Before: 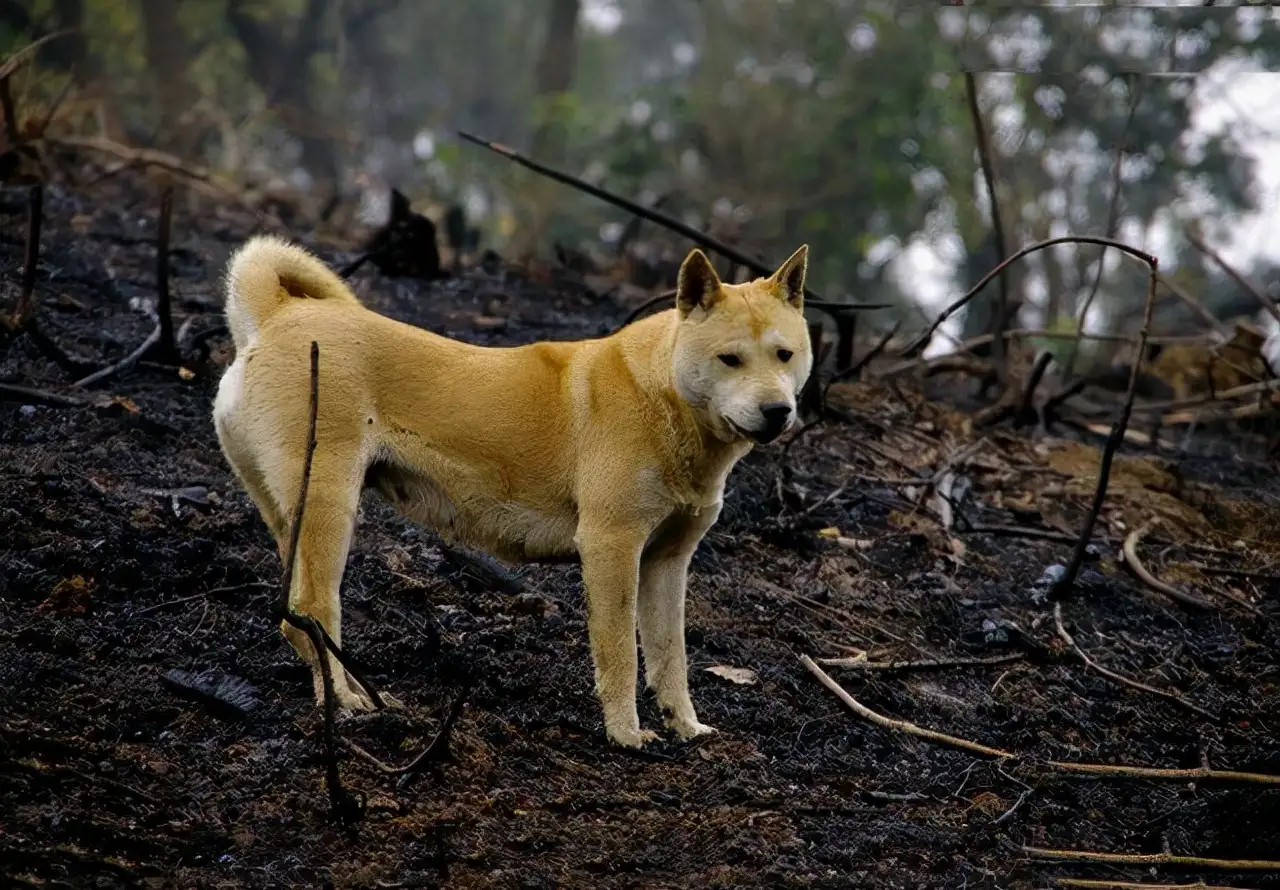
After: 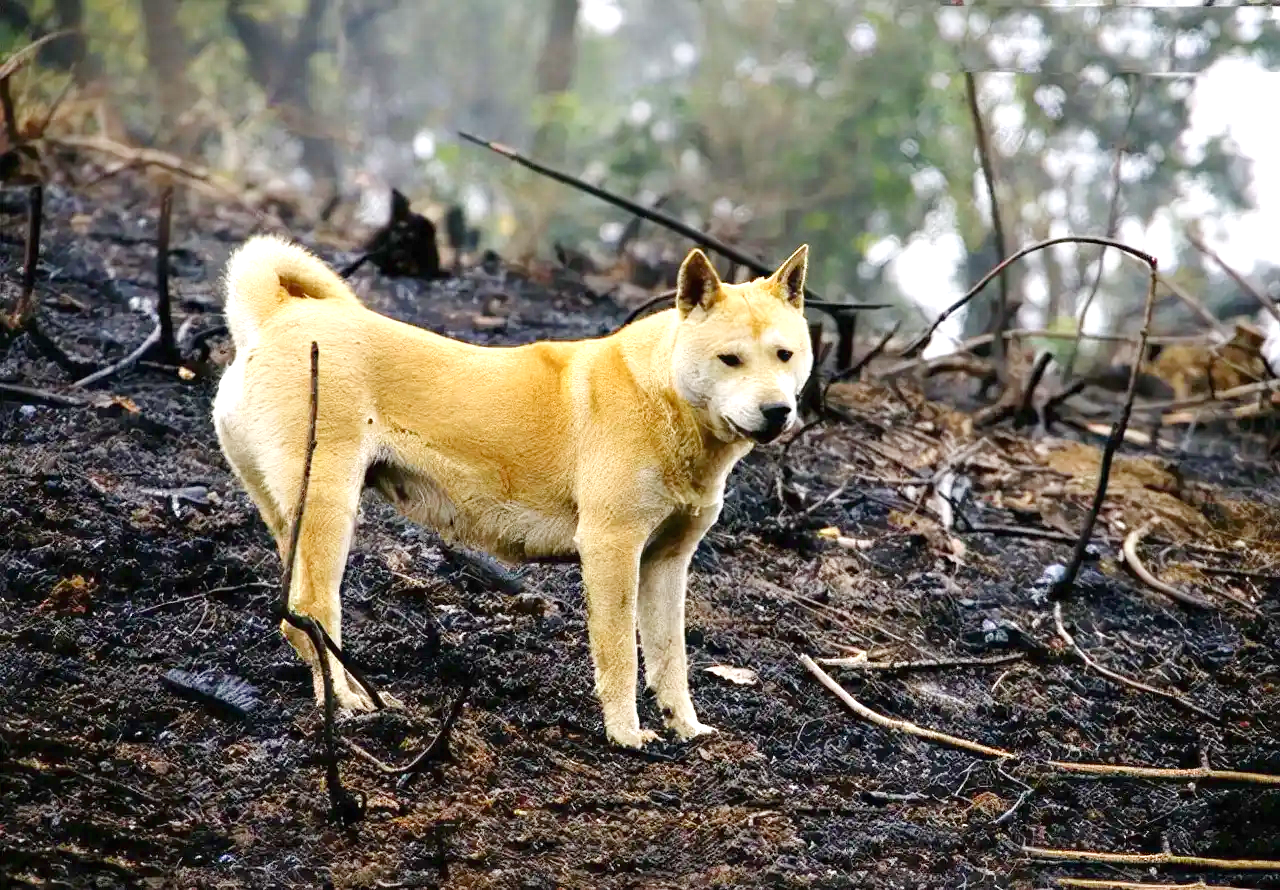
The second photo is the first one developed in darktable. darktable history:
tone curve: curves: ch0 [(0, 0) (0.003, 0.004) (0.011, 0.015) (0.025, 0.033) (0.044, 0.059) (0.069, 0.093) (0.1, 0.133) (0.136, 0.182) (0.177, 0.237) (0.224, 0.3) (0.277, 0.369) (0.335, 0.437) (0.399, 0.511) (0.468, 0.584) (0.543, 0.656) (0.623, 0.729) (0.709, 0.8) (0.801, 0.872) (0.898, 0.935) (1, 1)], preserve colors none
exposure: black level correction 0, exposure 1.379 EV, compensate exposure bias true, compensate highlight preservation false
